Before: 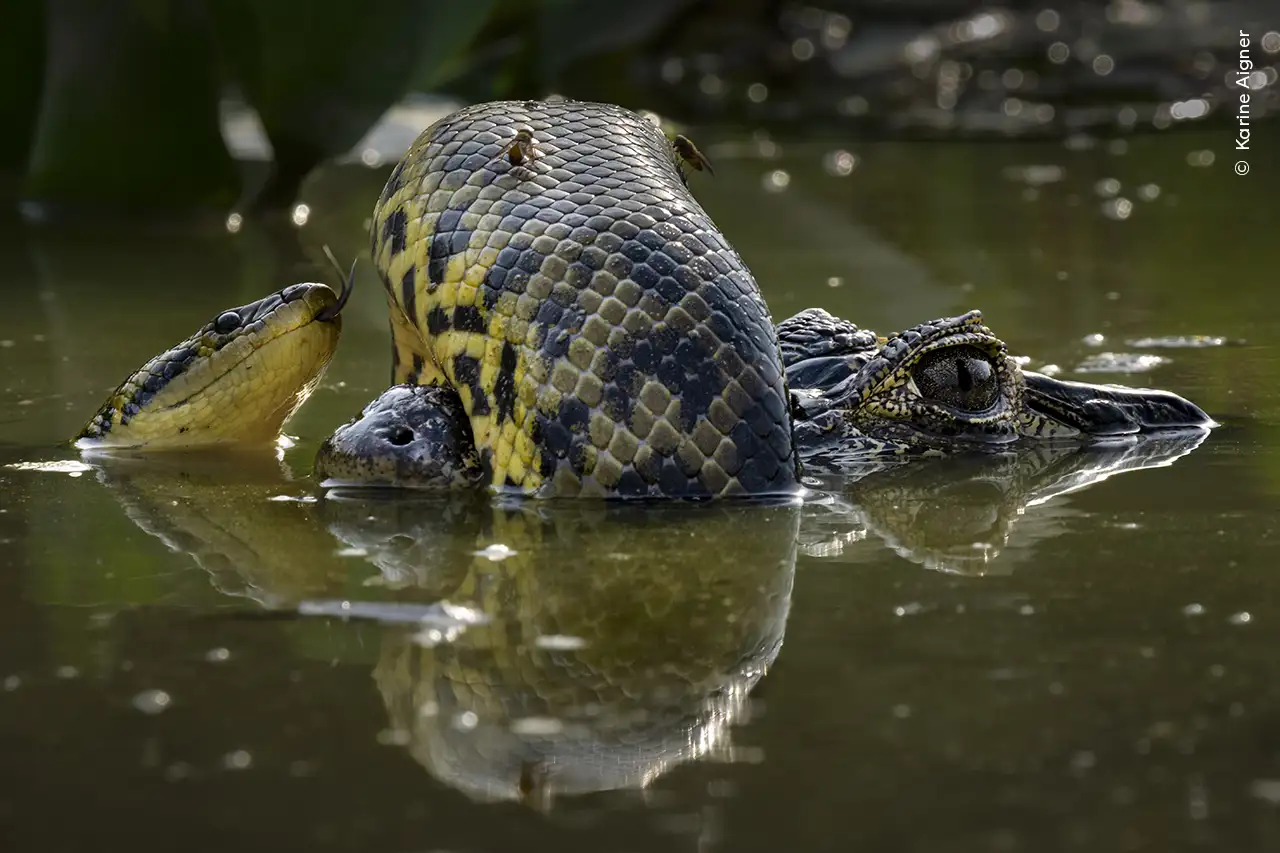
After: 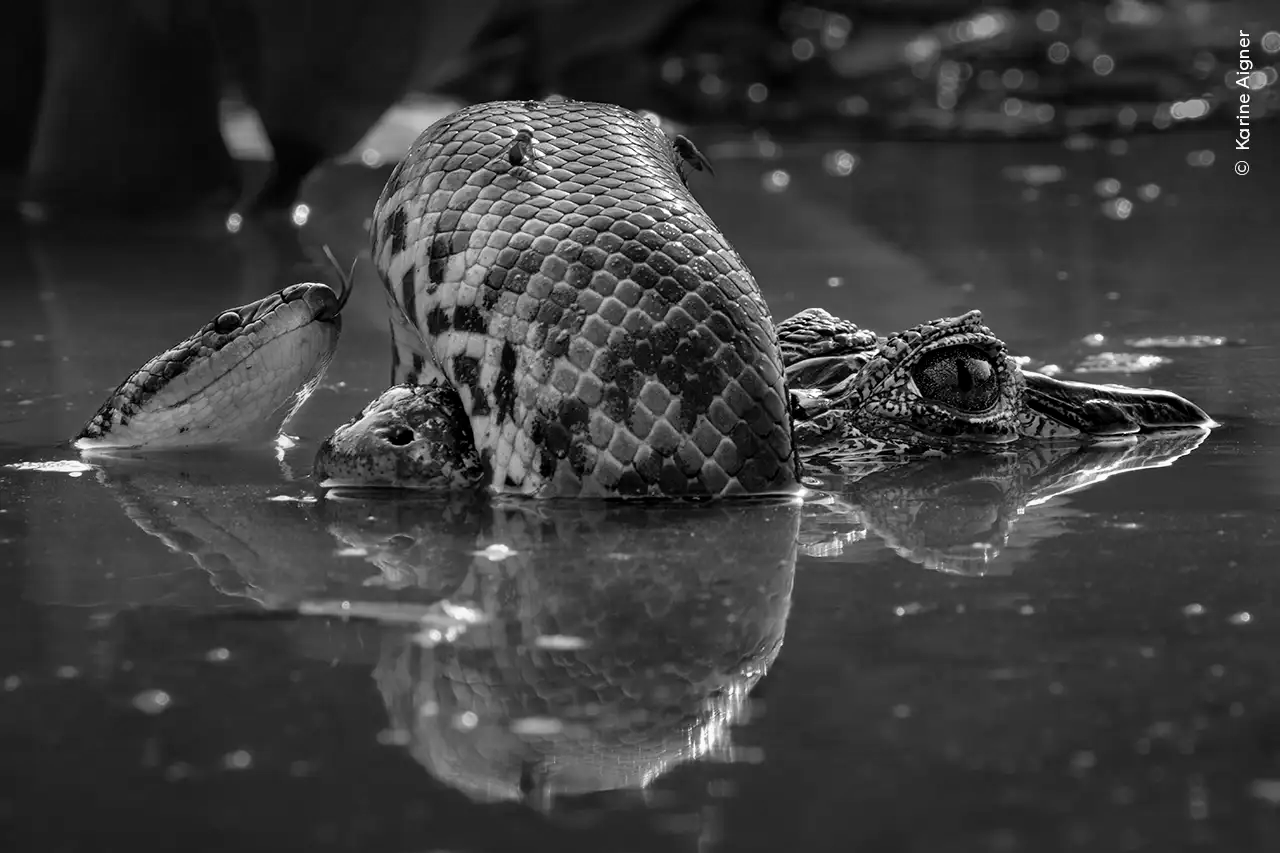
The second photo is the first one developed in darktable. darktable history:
color balance rgb: perceptual saturation grading › global saturation 20%, global vibrance 20%
exposure: exposure 0.2 EV, compensate highlight preservation false
monochrome: a 14.95, b -89.96
white balance: red 0.986, blue 1.01
